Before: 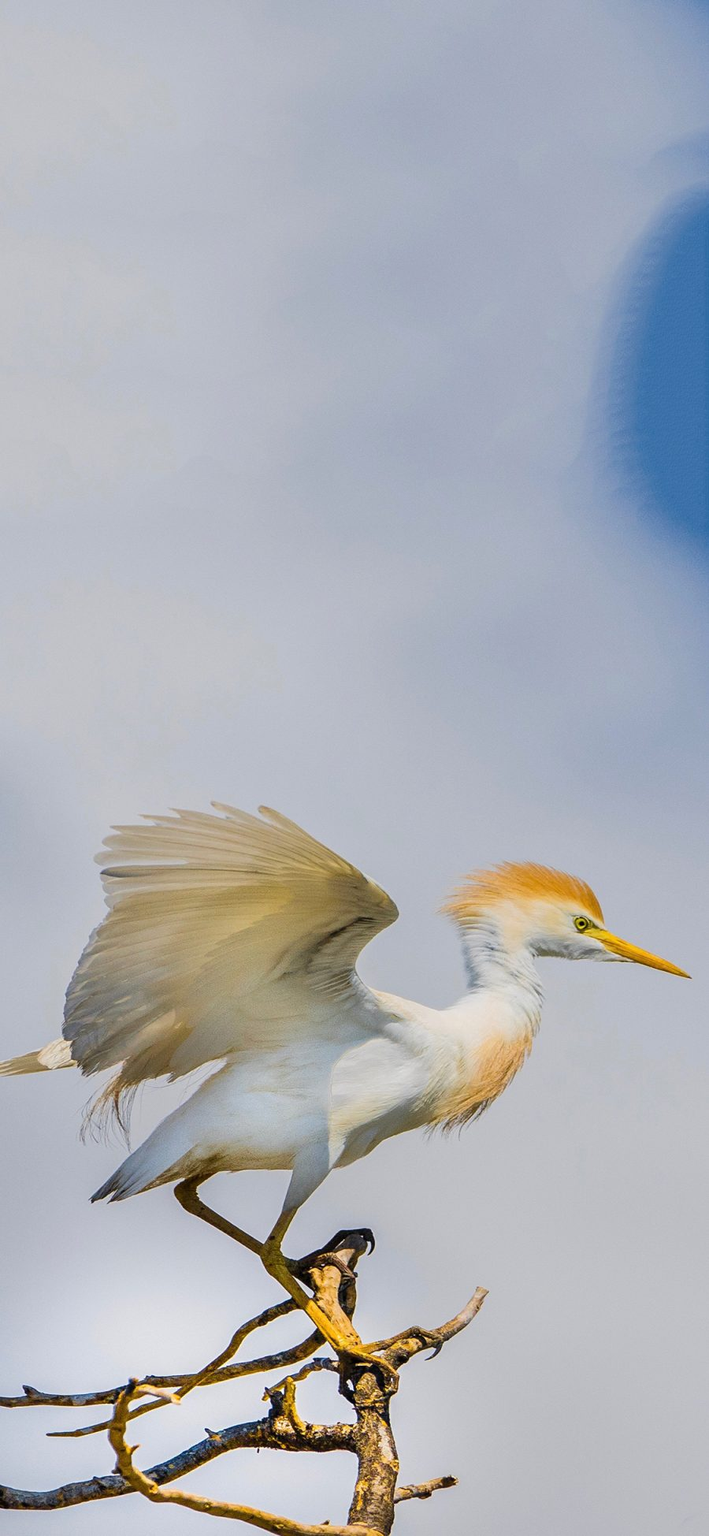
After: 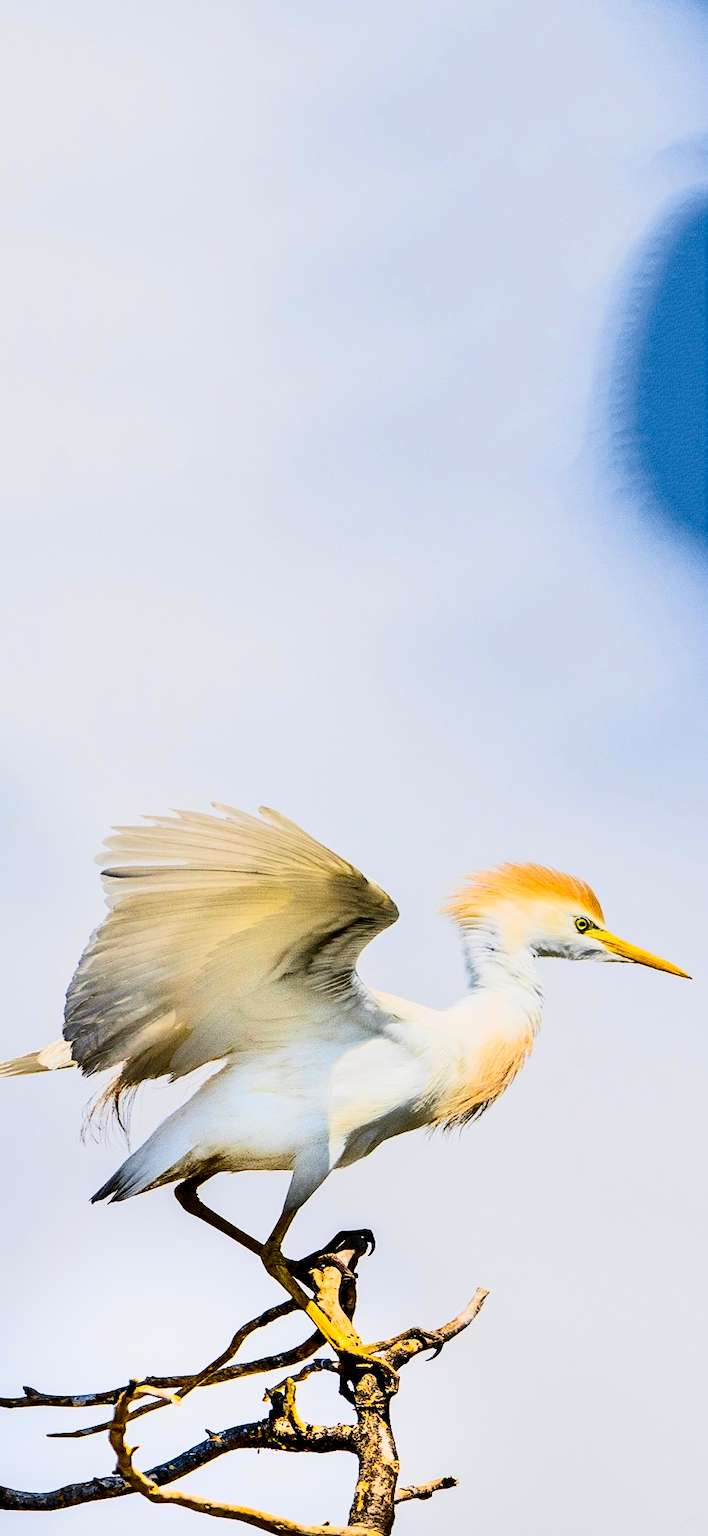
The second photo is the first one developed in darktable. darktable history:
contrast brightness saturation: contrast 0.4, brightness 0.05, saturation 0.25
filmic rgb: black relative exposure -5 EV, hardness 2.88, contrast 1.3
